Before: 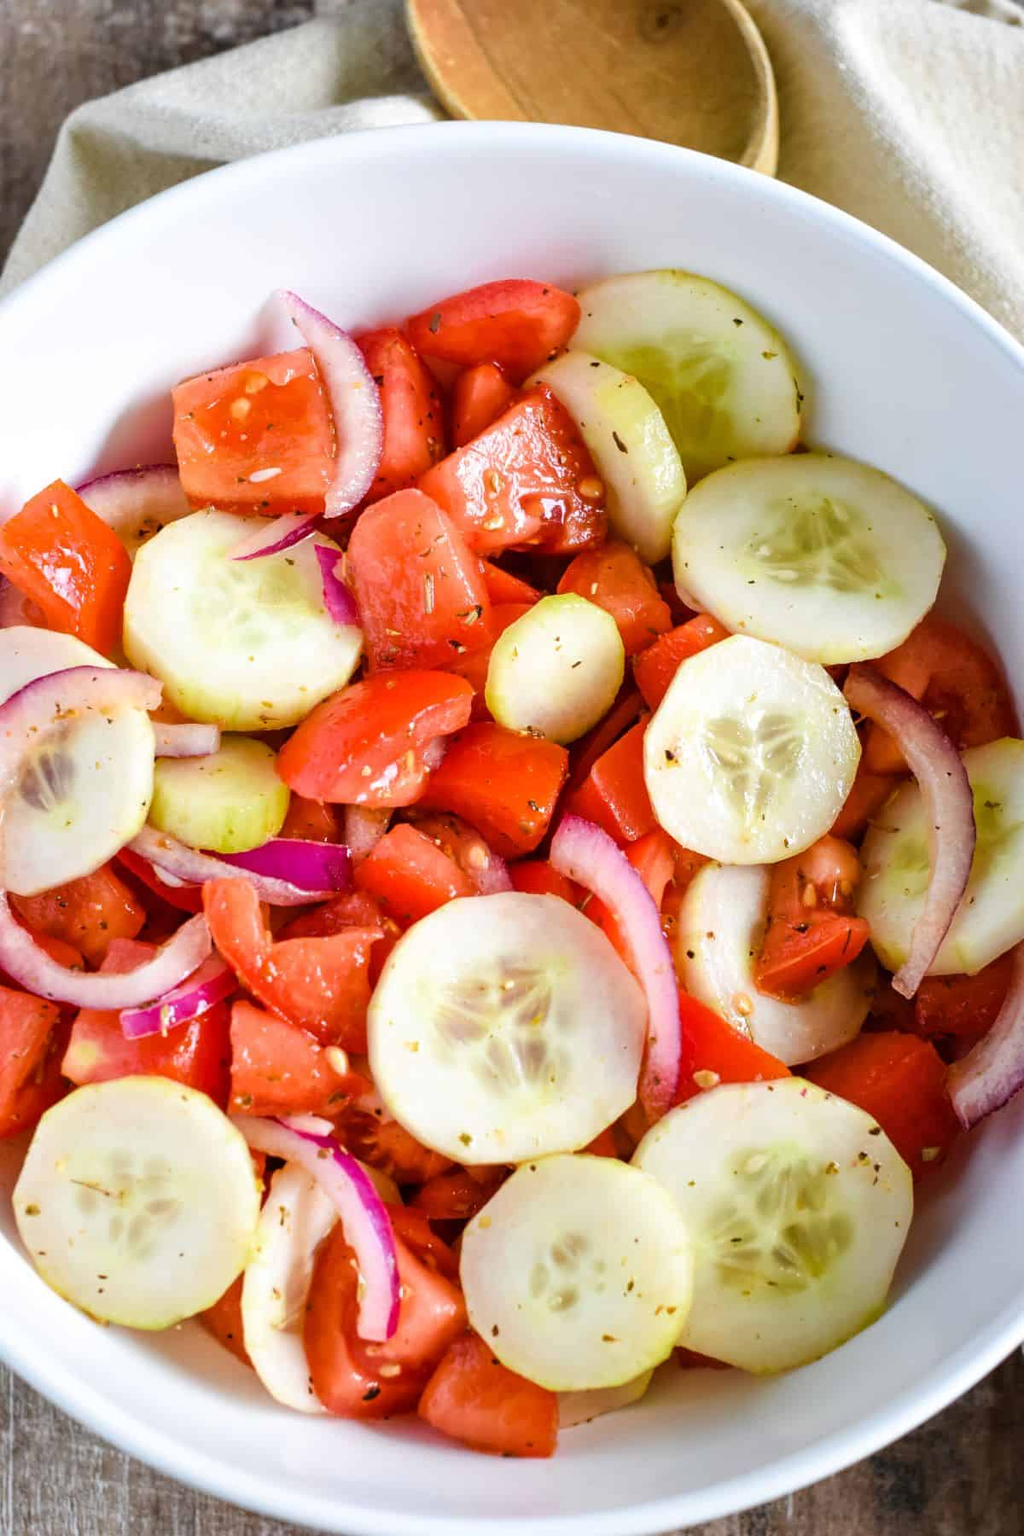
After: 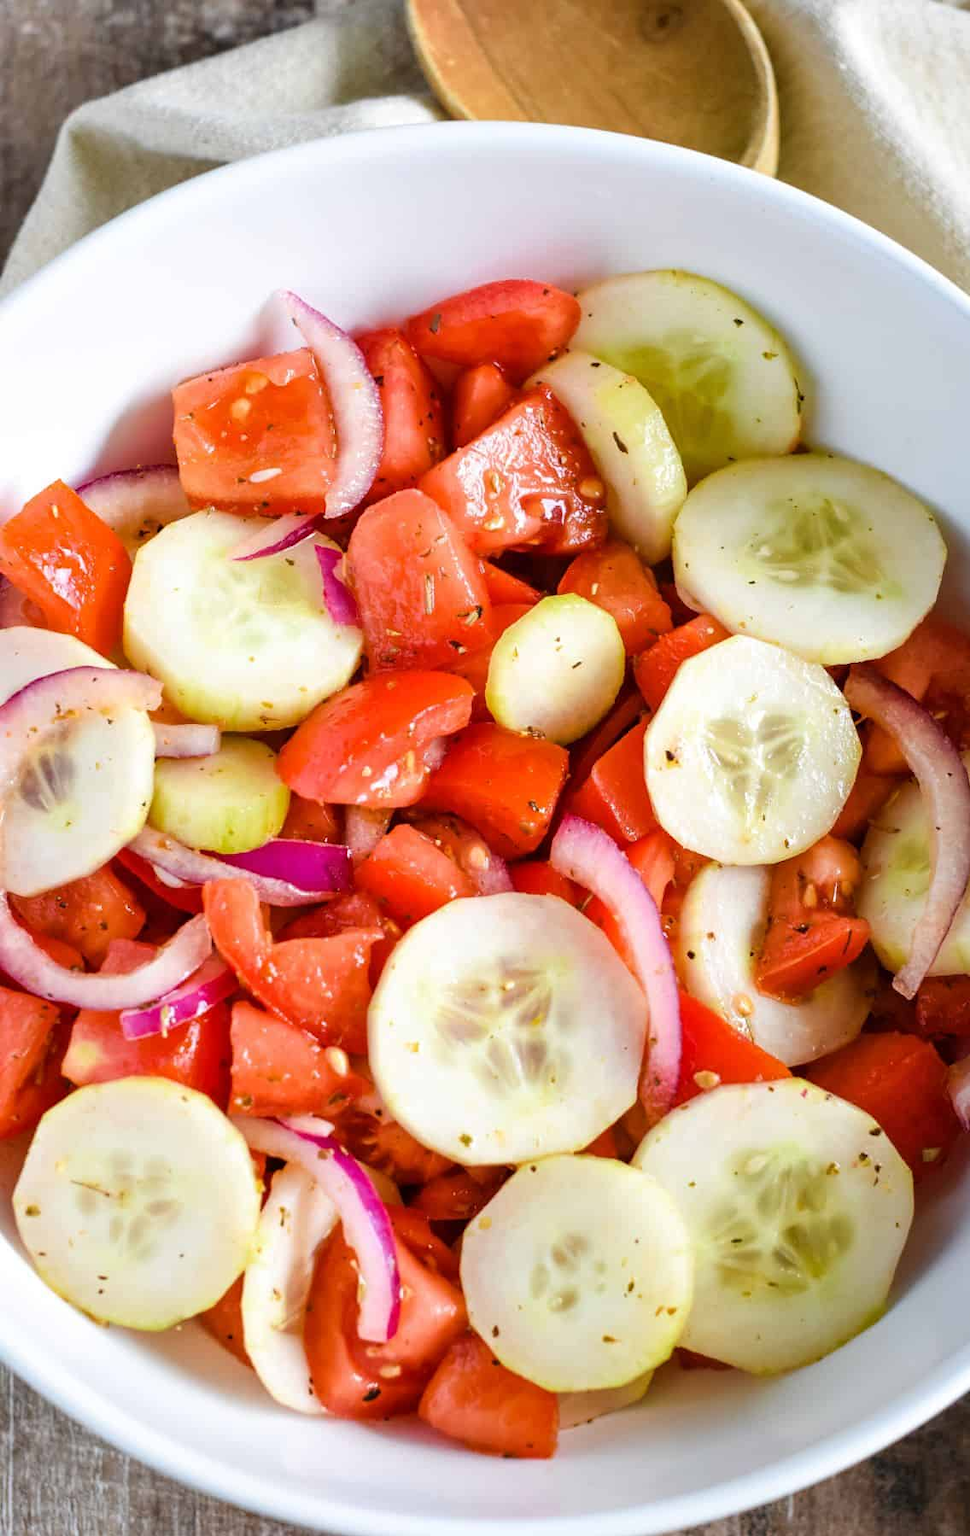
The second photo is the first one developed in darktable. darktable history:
crop and rotate: left 0%, right 5.19%
